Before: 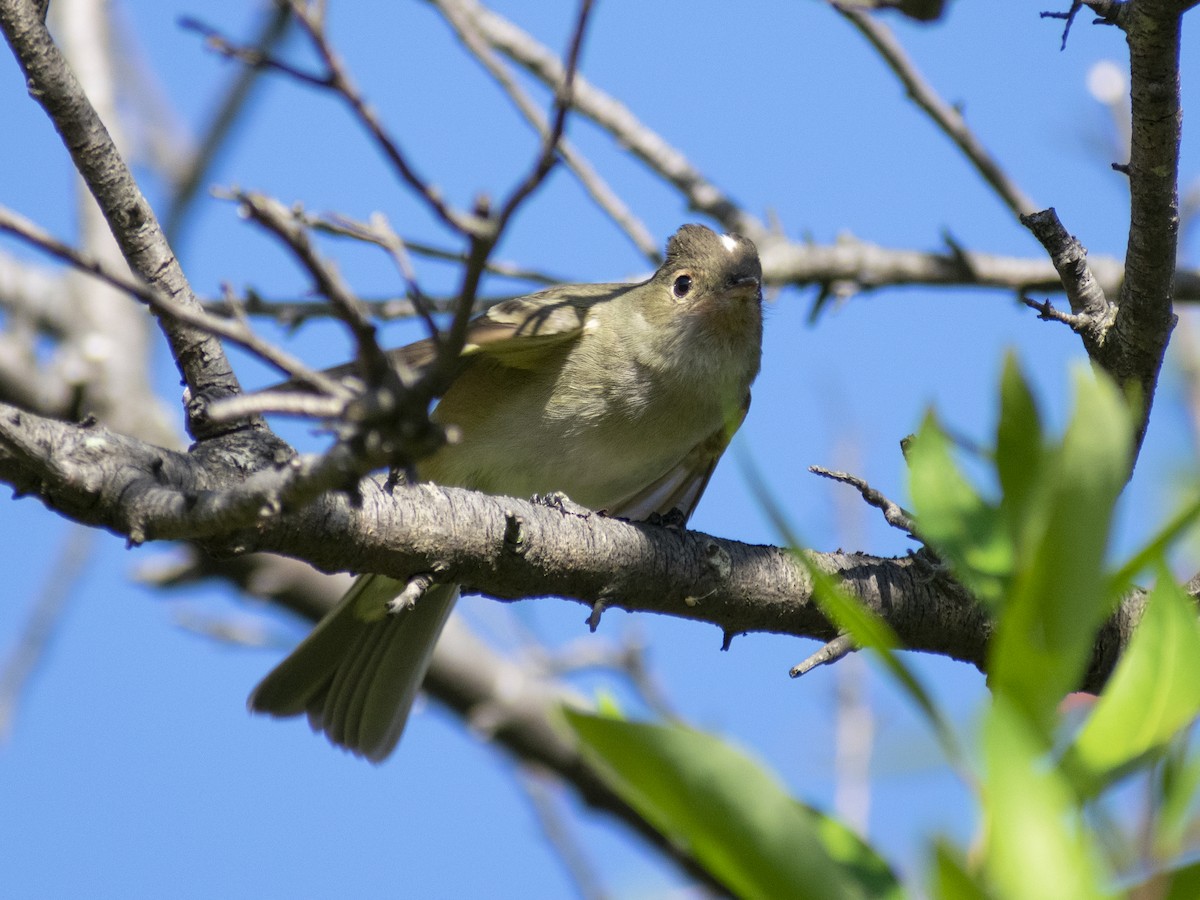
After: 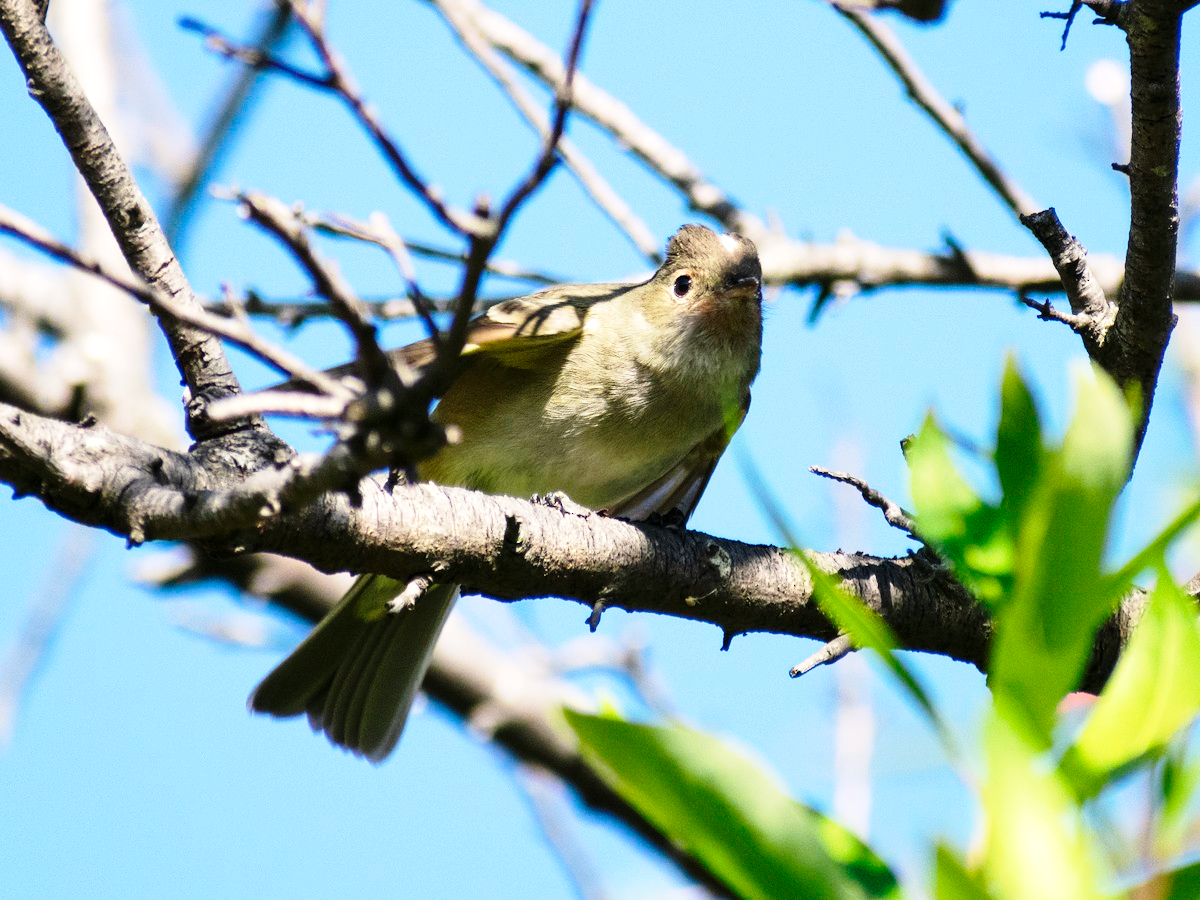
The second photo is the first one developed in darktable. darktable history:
color balance rgb: highlights gain › chroma 1.564%, highlights gain › hue 55.54°, perceptual saturation grading › global saturation -0.057%, perceptual saturation grading › mid-tones 11.476%, perceptual brilliance grading › highlights 17.158%, perceptual brilliance grading › mid-tones 31.624%, perceptual brilliance grading › shadows -31.263%, saturation formula JzAzBz (2021)
base curve: curves: ch0 [(0, 0) (0.028, 0.03) (0.121, 0.232) (0.46, 0.748) (0.859, 0.968) (1, 1)], preserve colors none
